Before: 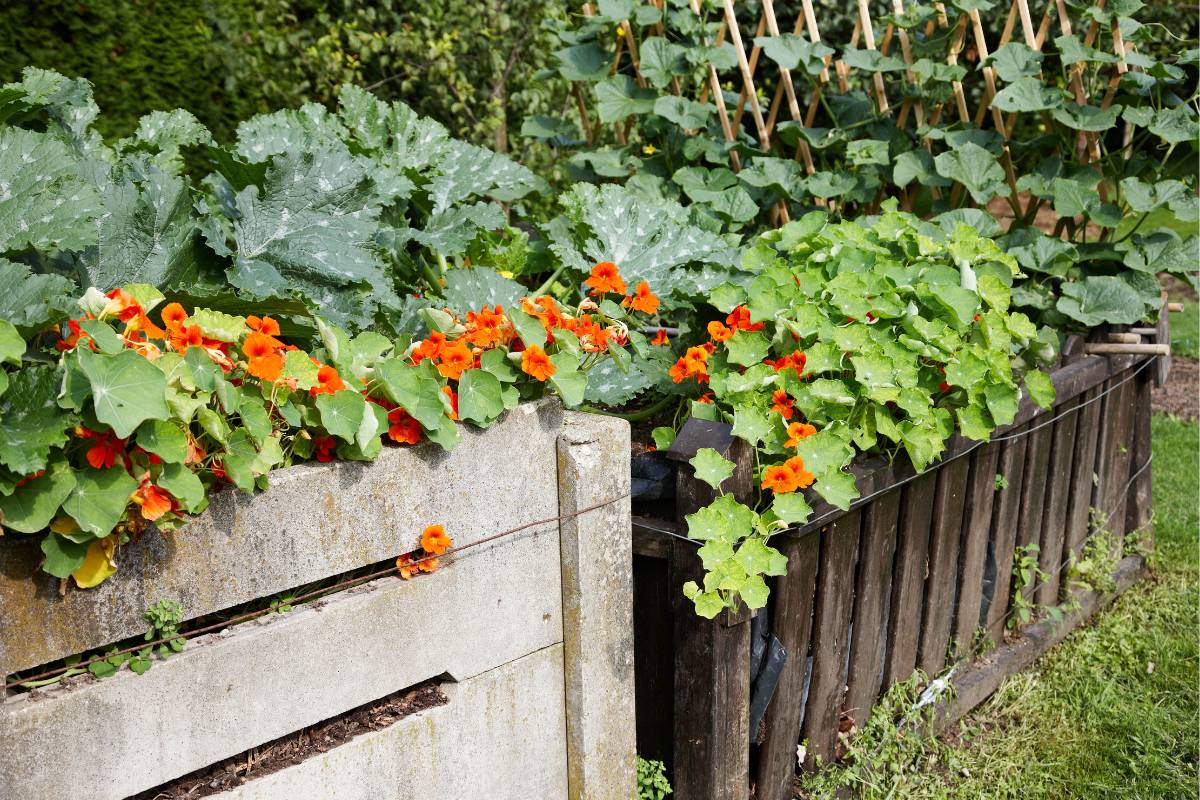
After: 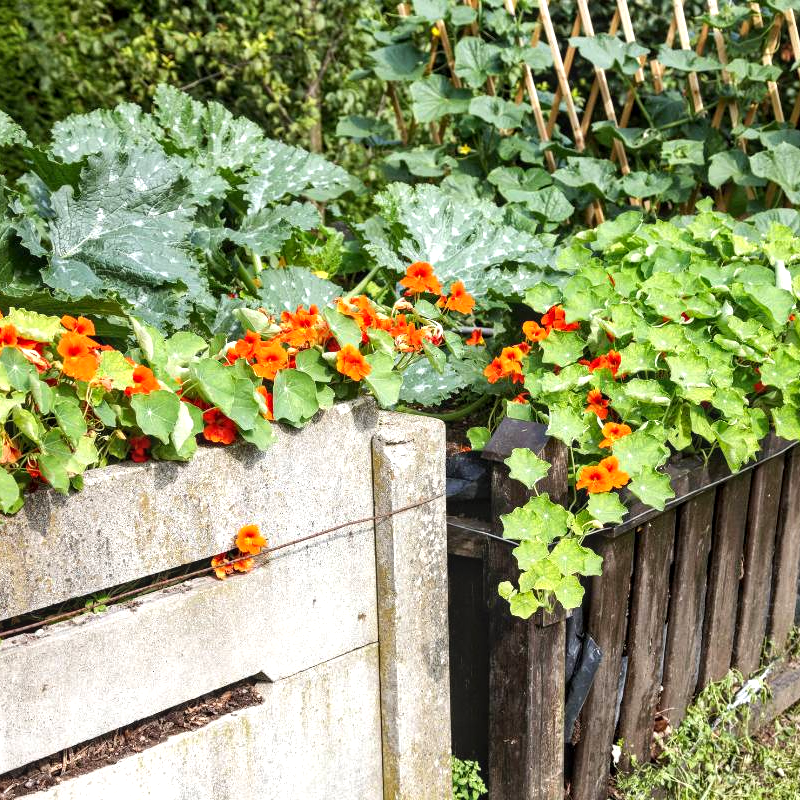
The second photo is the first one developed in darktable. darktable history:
crop and rotate: left 15.446%, right 17.836%
exposure: black level correction 0, exposure 0.5 EV, compensate exposure bias true, compensate highlight preservation false
local contrast: on, module defaults
